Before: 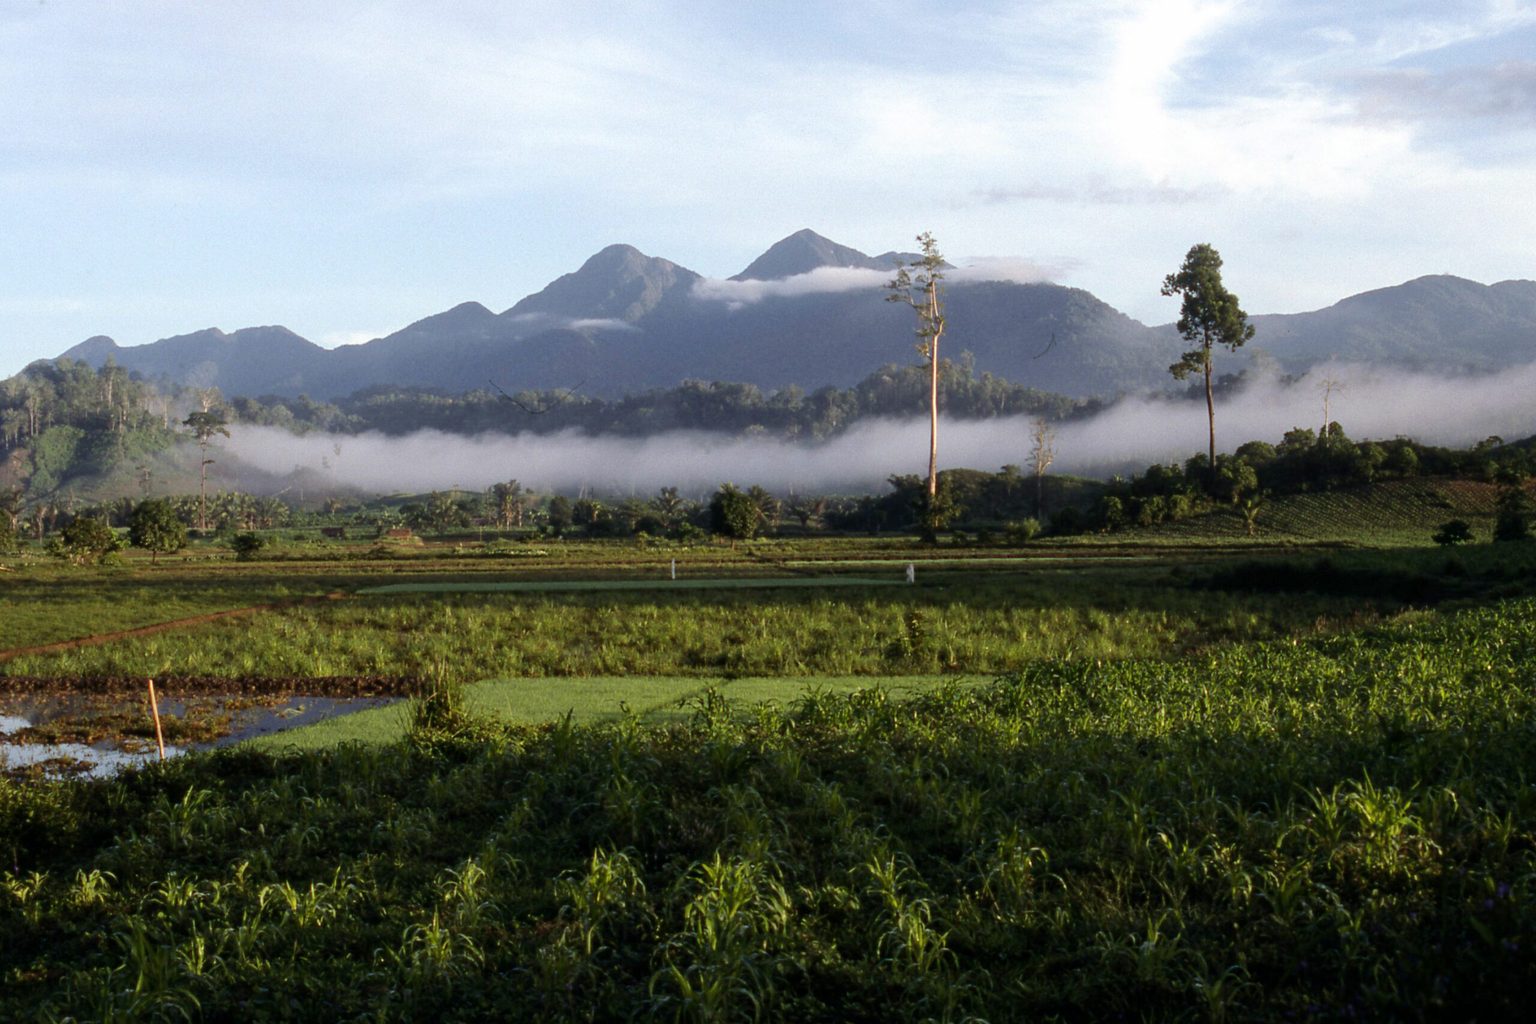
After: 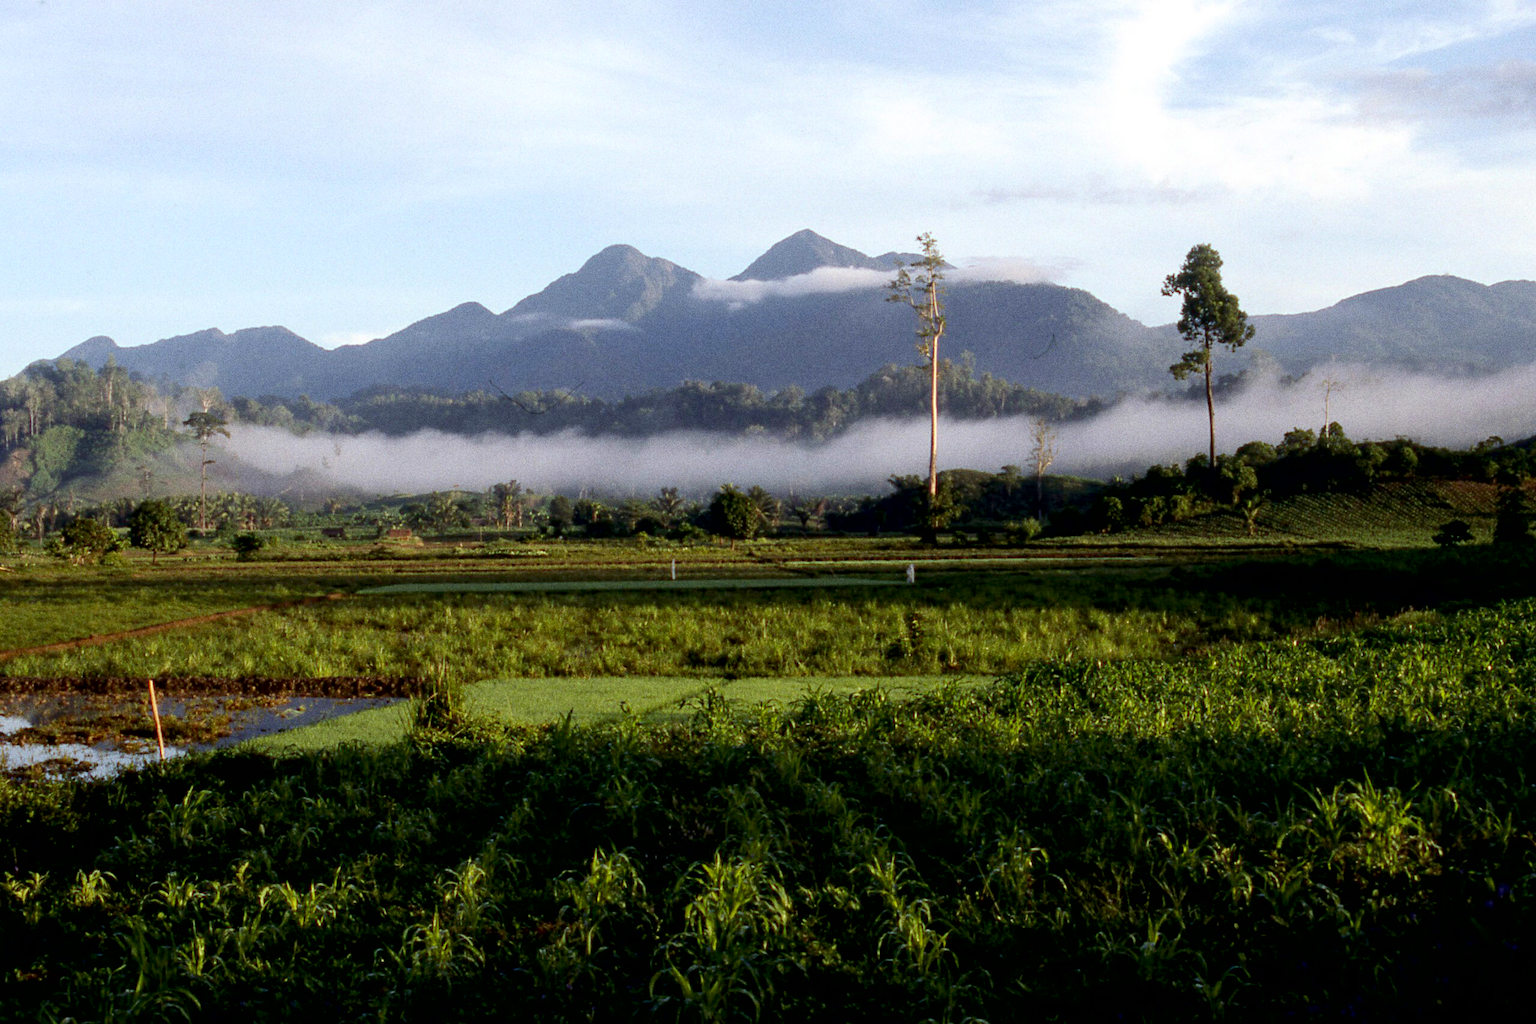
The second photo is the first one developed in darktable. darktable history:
exposure: black level correction 0.009, exposure 0.014 EV, compensate highlight preservation false
grain: coarseness 0.09 ISO, strength 40%
rotate and perspective: crop left 0, crop top 0
contrast brightness saturation: contrast 0.1, brightness 0.03, saturation 0.09
